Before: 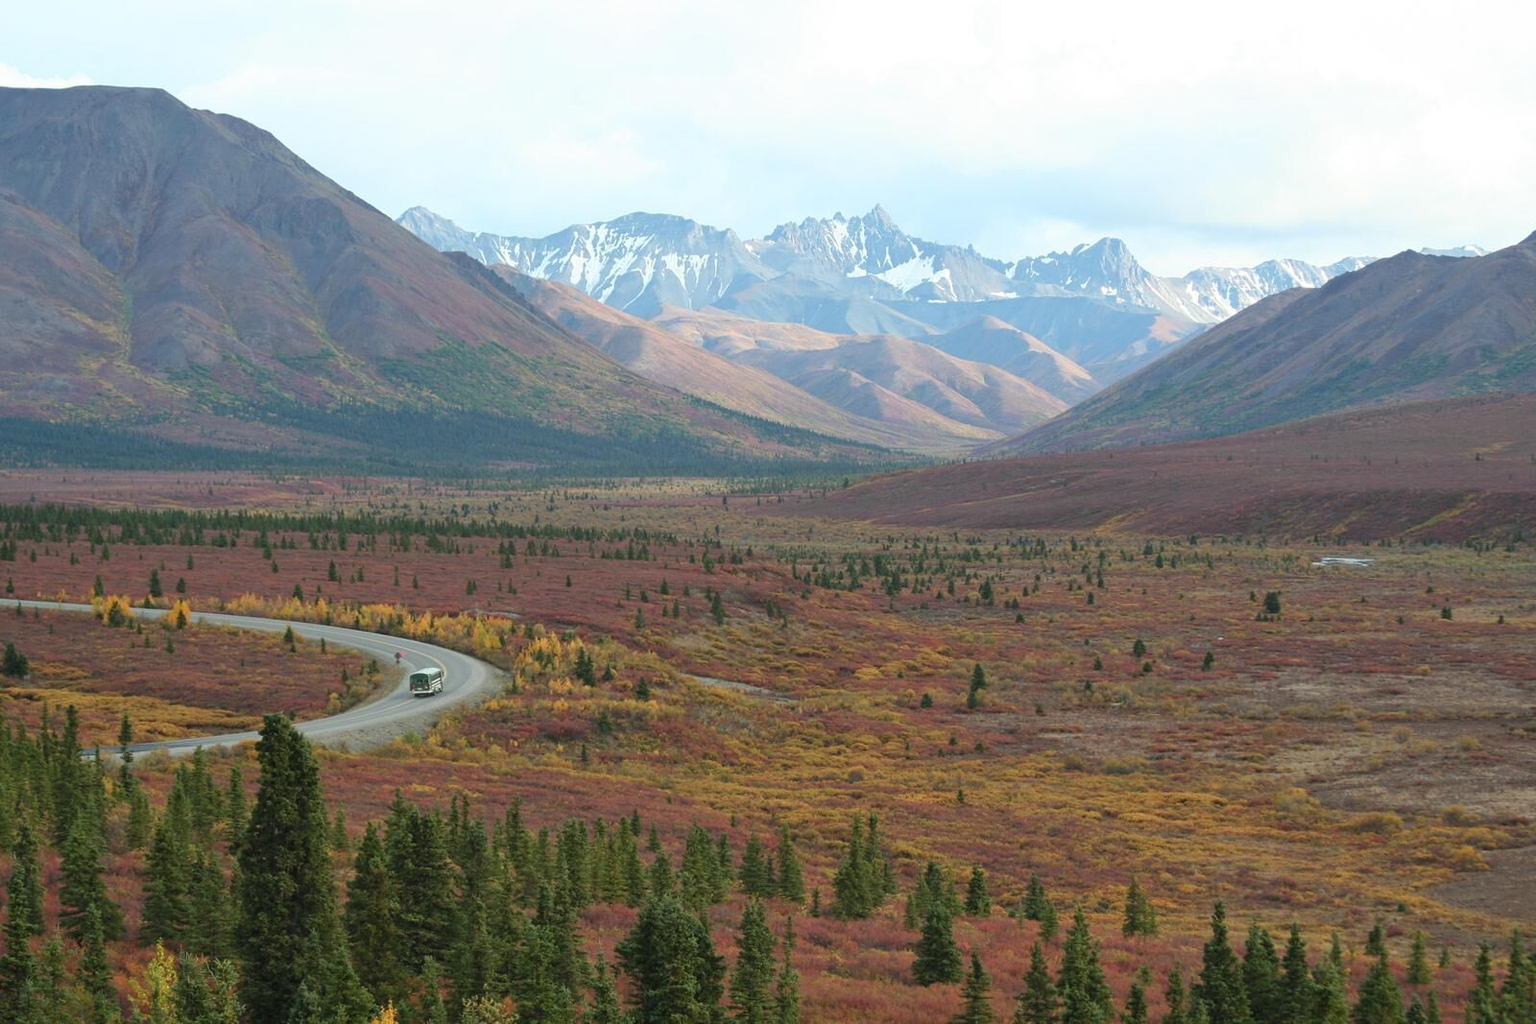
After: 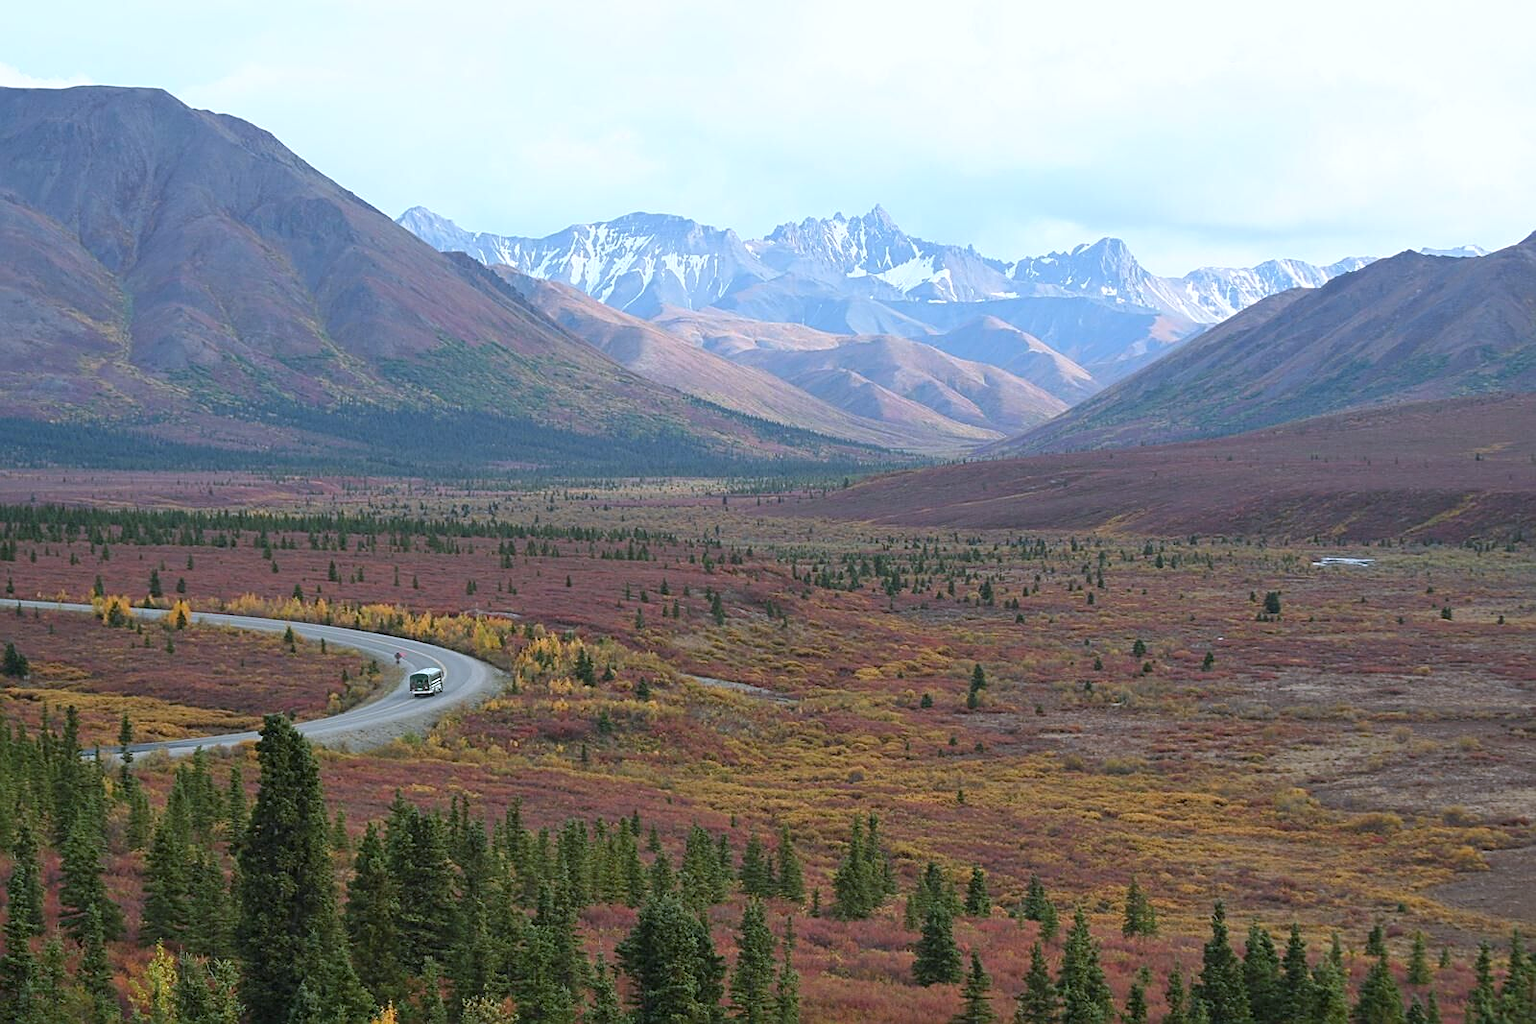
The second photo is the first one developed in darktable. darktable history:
white balance: red 0.967, blue 1.119, emerald 0.756
sharpen: on, module defaults
